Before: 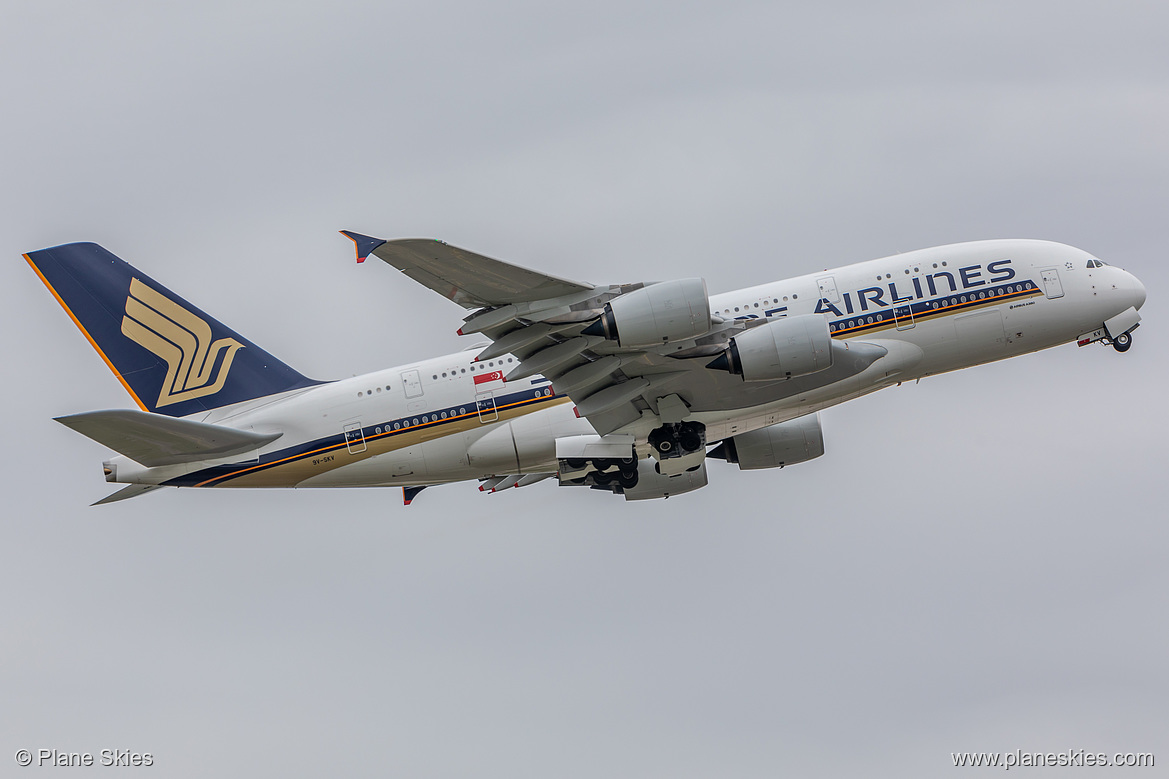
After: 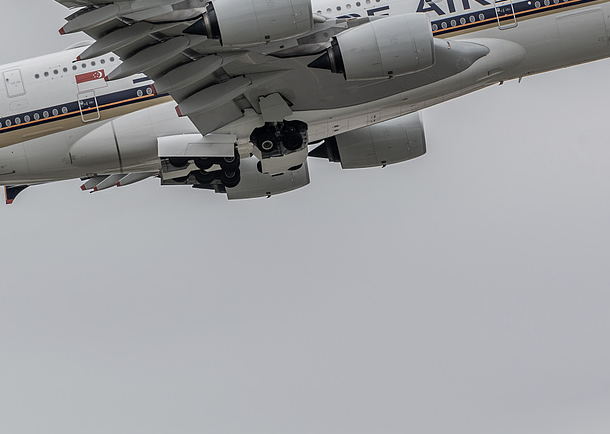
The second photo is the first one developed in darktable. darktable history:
tone equalizer: on, module defaults
crop: left 34.085%, top 38.7%, right 13.696%, bottom 5.461%
color correction: highlights b* -0.036, saturation 0.545
color zones: curves: ch0 [(0, 0.5) (0.125, 0.4) (0.25, 0.5) (0.375, 0.4) (0.5, 0.4) (0.625, 0.35) (0.75, 0.35) (0.875, 0.5)]; ch1 [(0, 0.35) (0.125, 0.45) (0.25, 0.35) (0.375, 0.35) (0.5, 0.35) (0.625, 0.35) (0.75, 0.45) (0.875, 0.35)]; ch2 [(0, 0.6) (0.125, 0.5) (0.25, 0.5) (0.375, 0.6) (0.5, 0.6) (0.625, 0.5) (0.75, 0.5) (0.875, 0.5)], mix -94.47%
